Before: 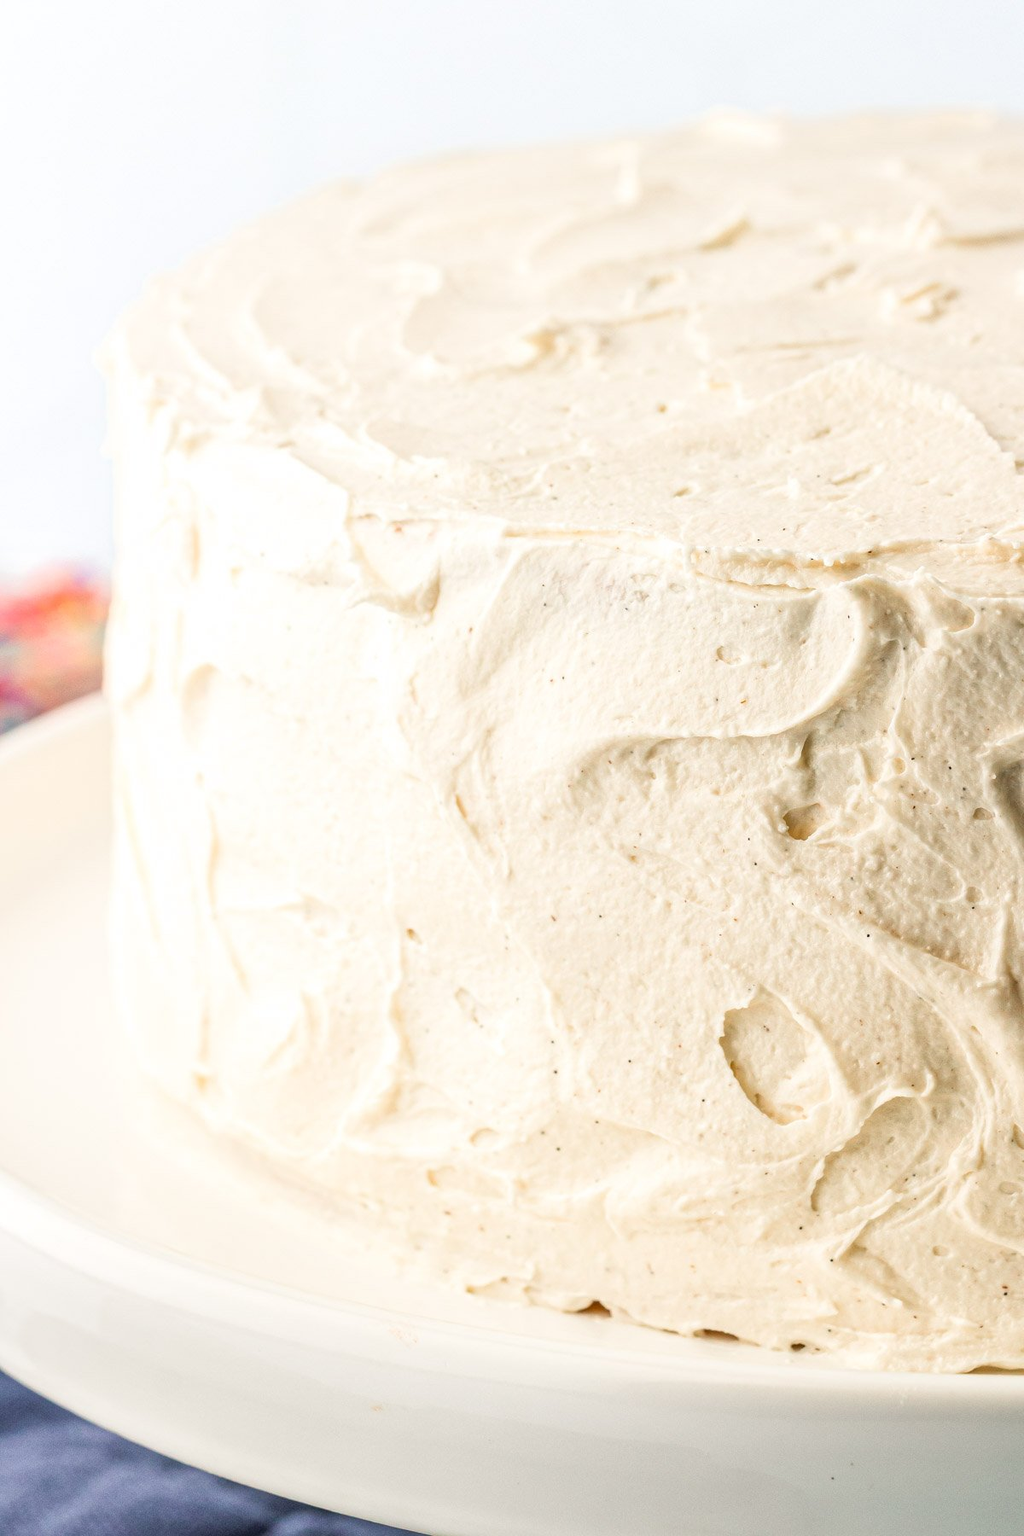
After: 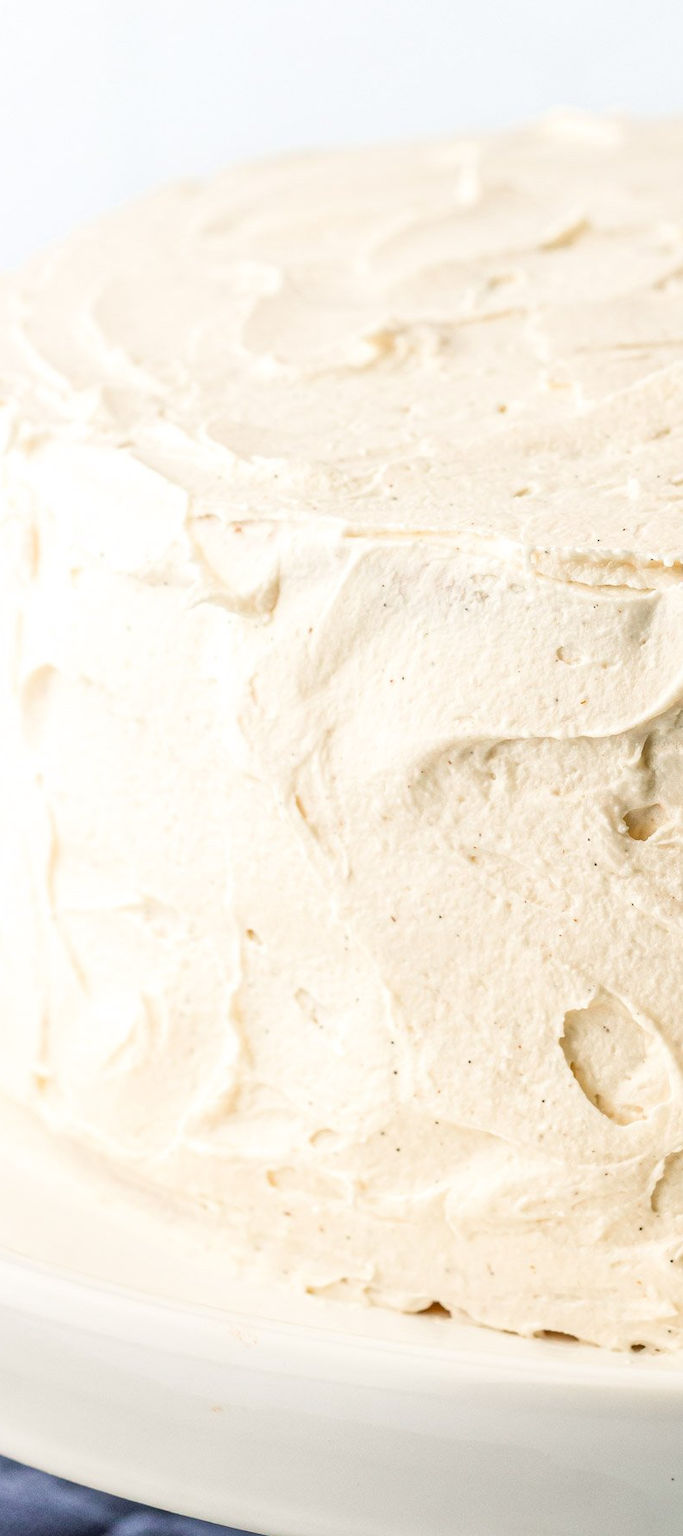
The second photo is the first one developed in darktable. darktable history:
crop and rotate: left 15.715%, right 17.456%
